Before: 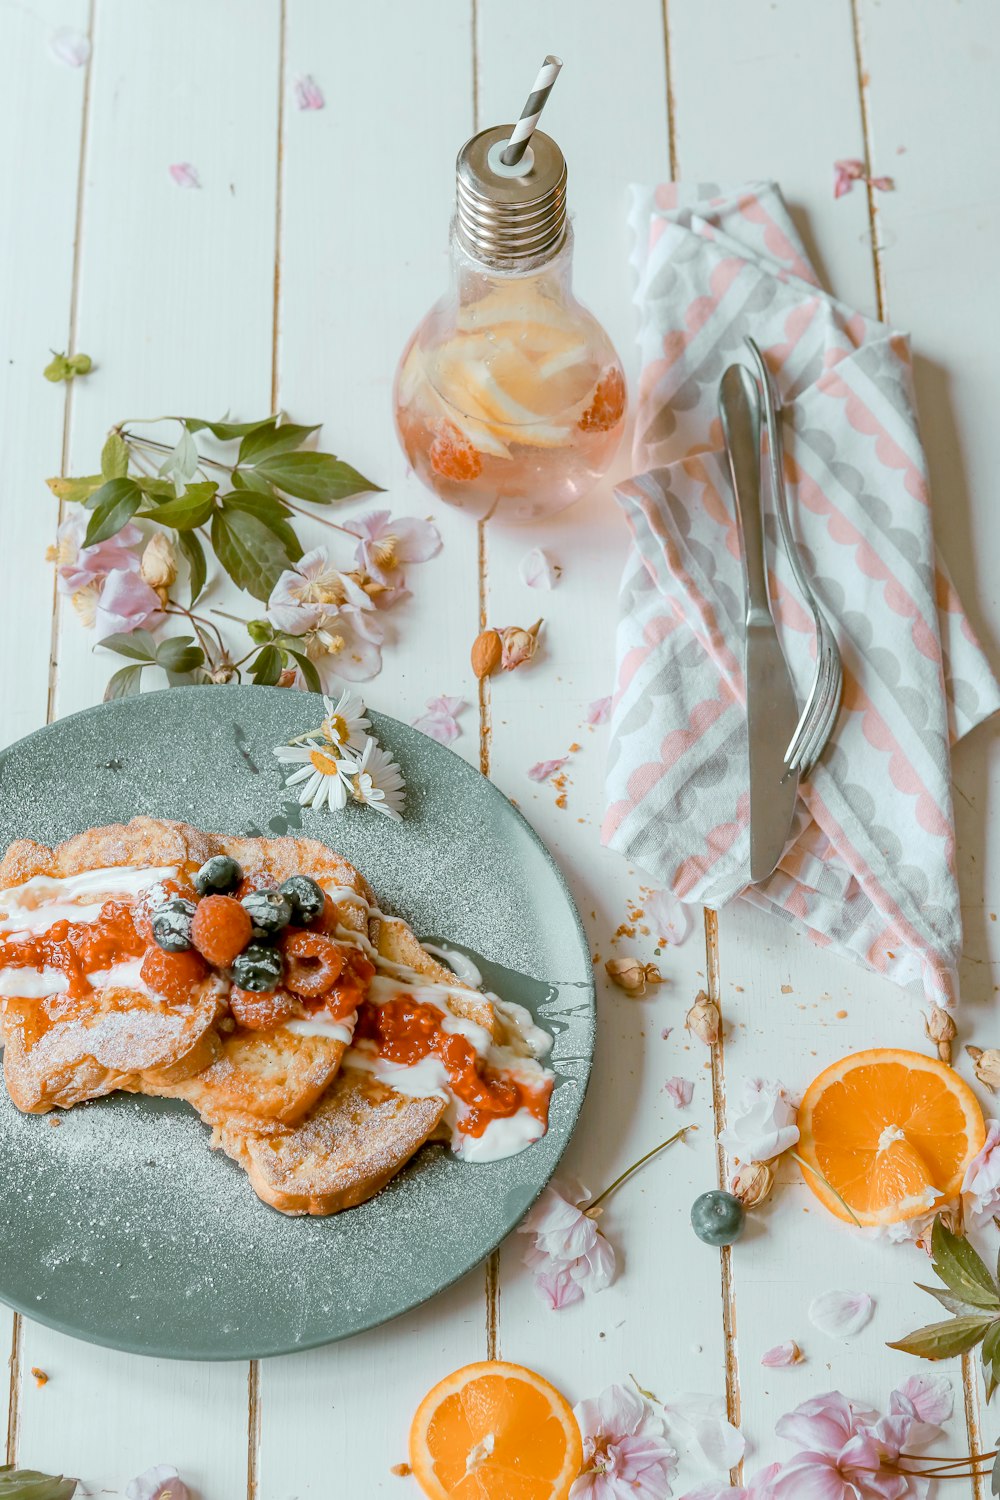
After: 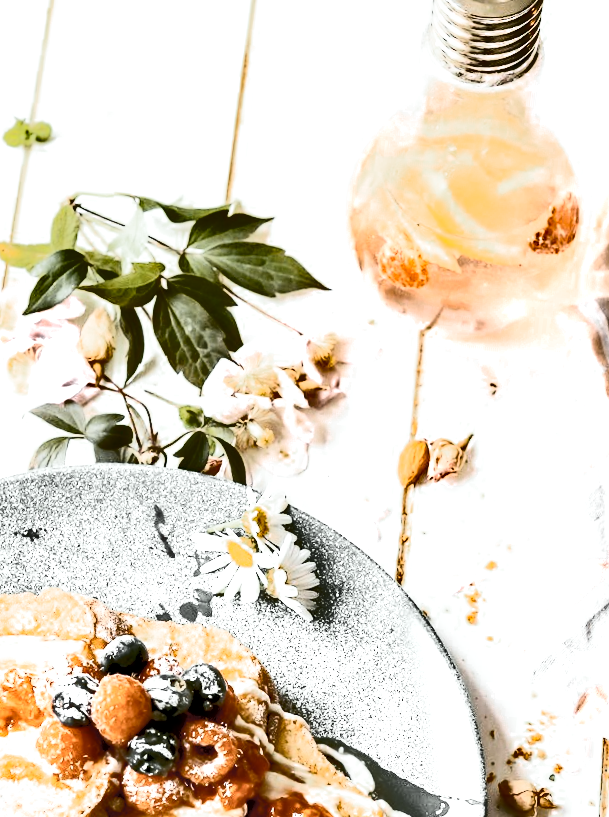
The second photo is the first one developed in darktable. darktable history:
shadows and highlights: low approximation 0.01, soften with gaussian
contrast brightness saturation: contrast 0.989, brightness 0.992, saturation 0.991
crop and rotate: angle -6.09°, left 2.009%, top 6.949%, right 27.738%, bottom 30.207%
exposure: black level correction 0.007, exposure 0.09 EV, compensate exposure bias true, compensate highlight preservation false
haze removal: compatibility mode true
local contrast: mode bilateral grid, contrast 25, coarseness 49, detail 122%, midtone range 0.2
color zones: curves: ch0 [(0, 0.613) (0.01, 0.613) (0.245, 0.448) (0.498, 0.529) (0.642, 0.665) (0.879, 0.777) (0.99, 0.613)]; ch1 [(0, 0.035) (0.121, 0.189) (0.259, 0.197) (0.415, 0.061) (0.589, 0.022) (0.732, 0.022) (0.857, 0.026) (0.991, 0.053)]
